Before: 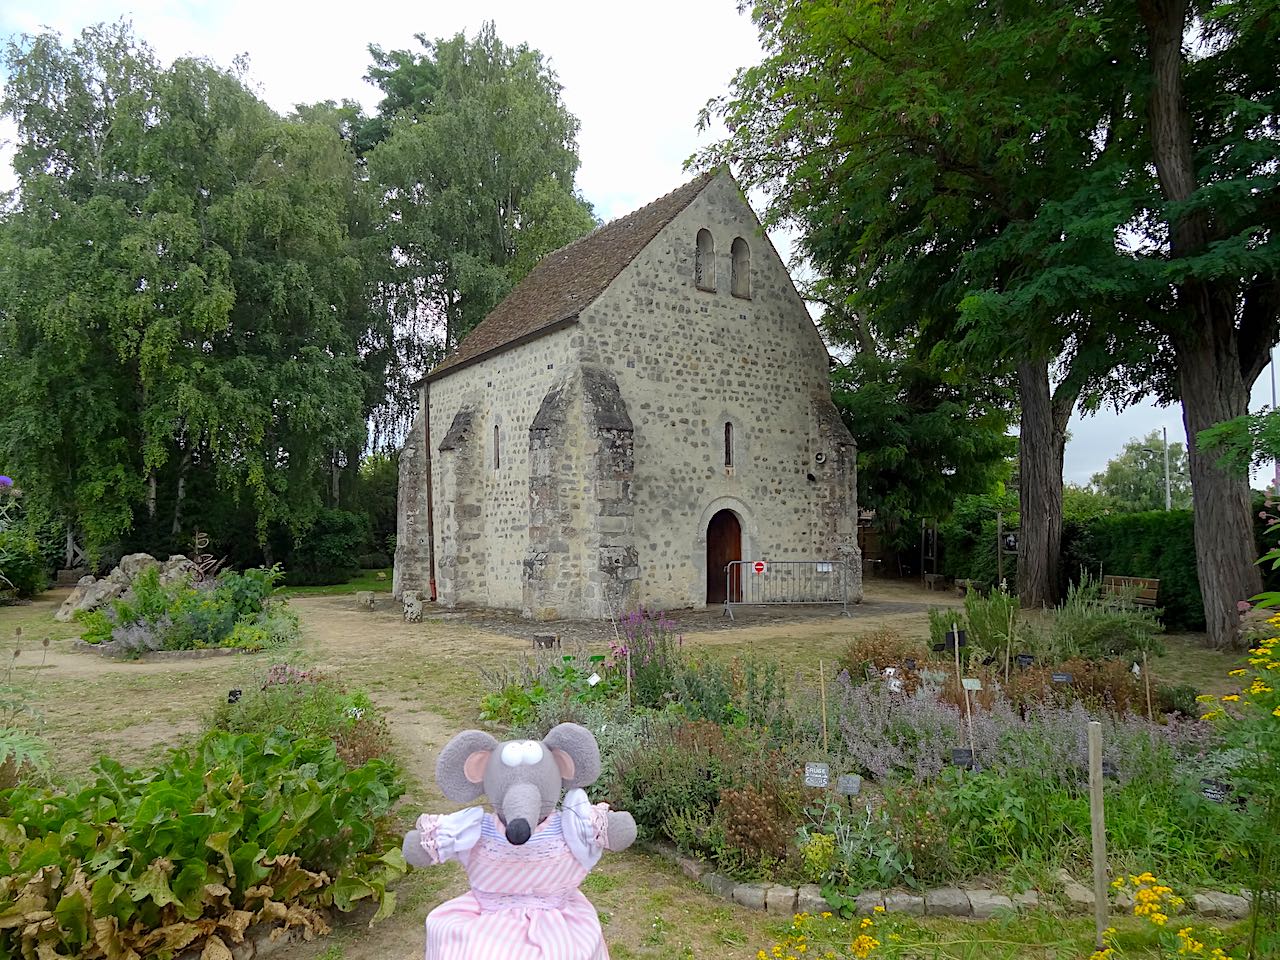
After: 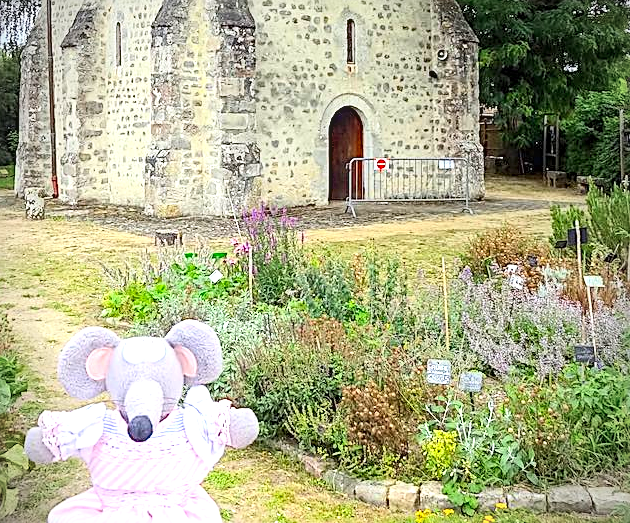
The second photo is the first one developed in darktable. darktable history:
exposure: exposure 1.091 EV, compensate highlight preservation false
haze removal: compatibility mode true, adaptive false
crop: left 29.538%, top 41.984%, right 21.194%, bottom 3.479%
vignetting: brightness -0.478, unbound false
sharpen: on, module defaults
local contrast: on, module defaults
contrast brightness saturation: contrast 0.205, brightness 0.163, saturation 0.22
